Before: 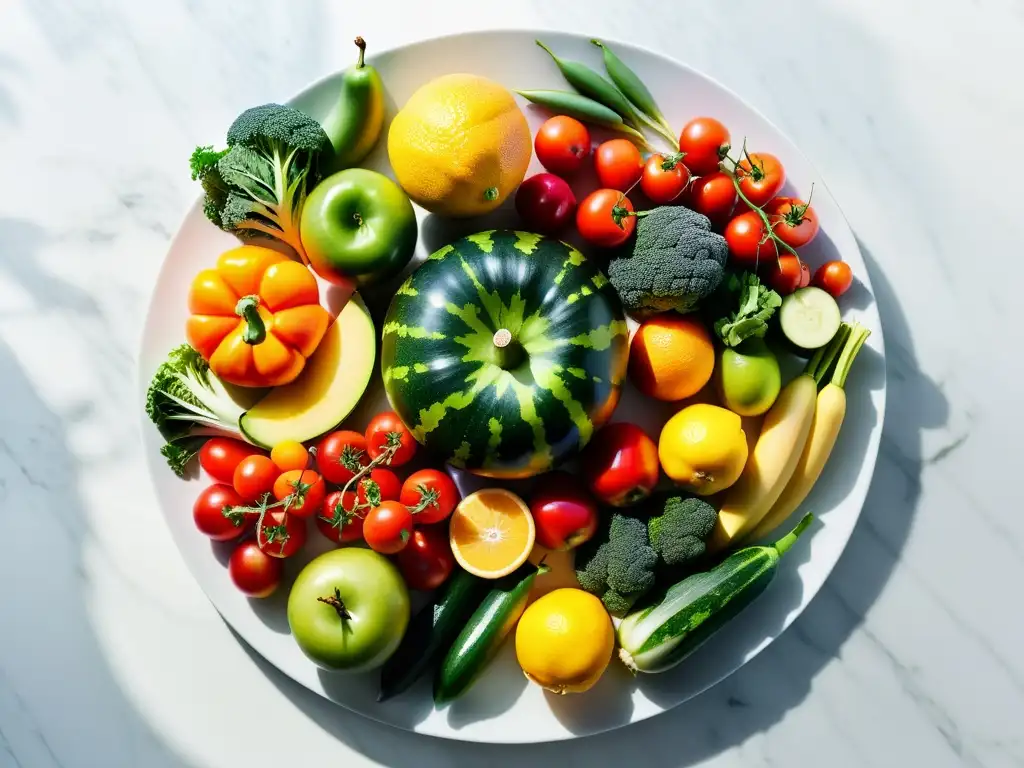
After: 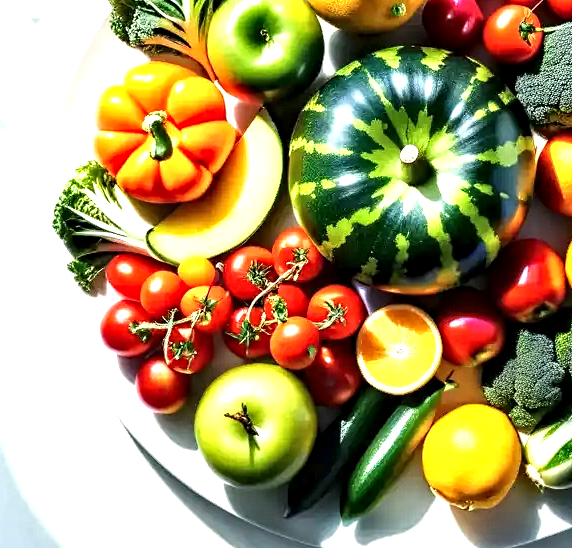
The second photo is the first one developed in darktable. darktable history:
exposure: black level correction 0, exposure 0.895 EV, compensate highlight preservation false
contrast equalizer: octaves 7, y [[0.506, 0.531, 0.562, 0.606, 0.638, 0.669], [0.5 ×6], [0.5 ×6], [0 ×6], [0 ×6]]
crop: left 9.179%, top 24.057%, right 34.882%, bottom 4.485%
